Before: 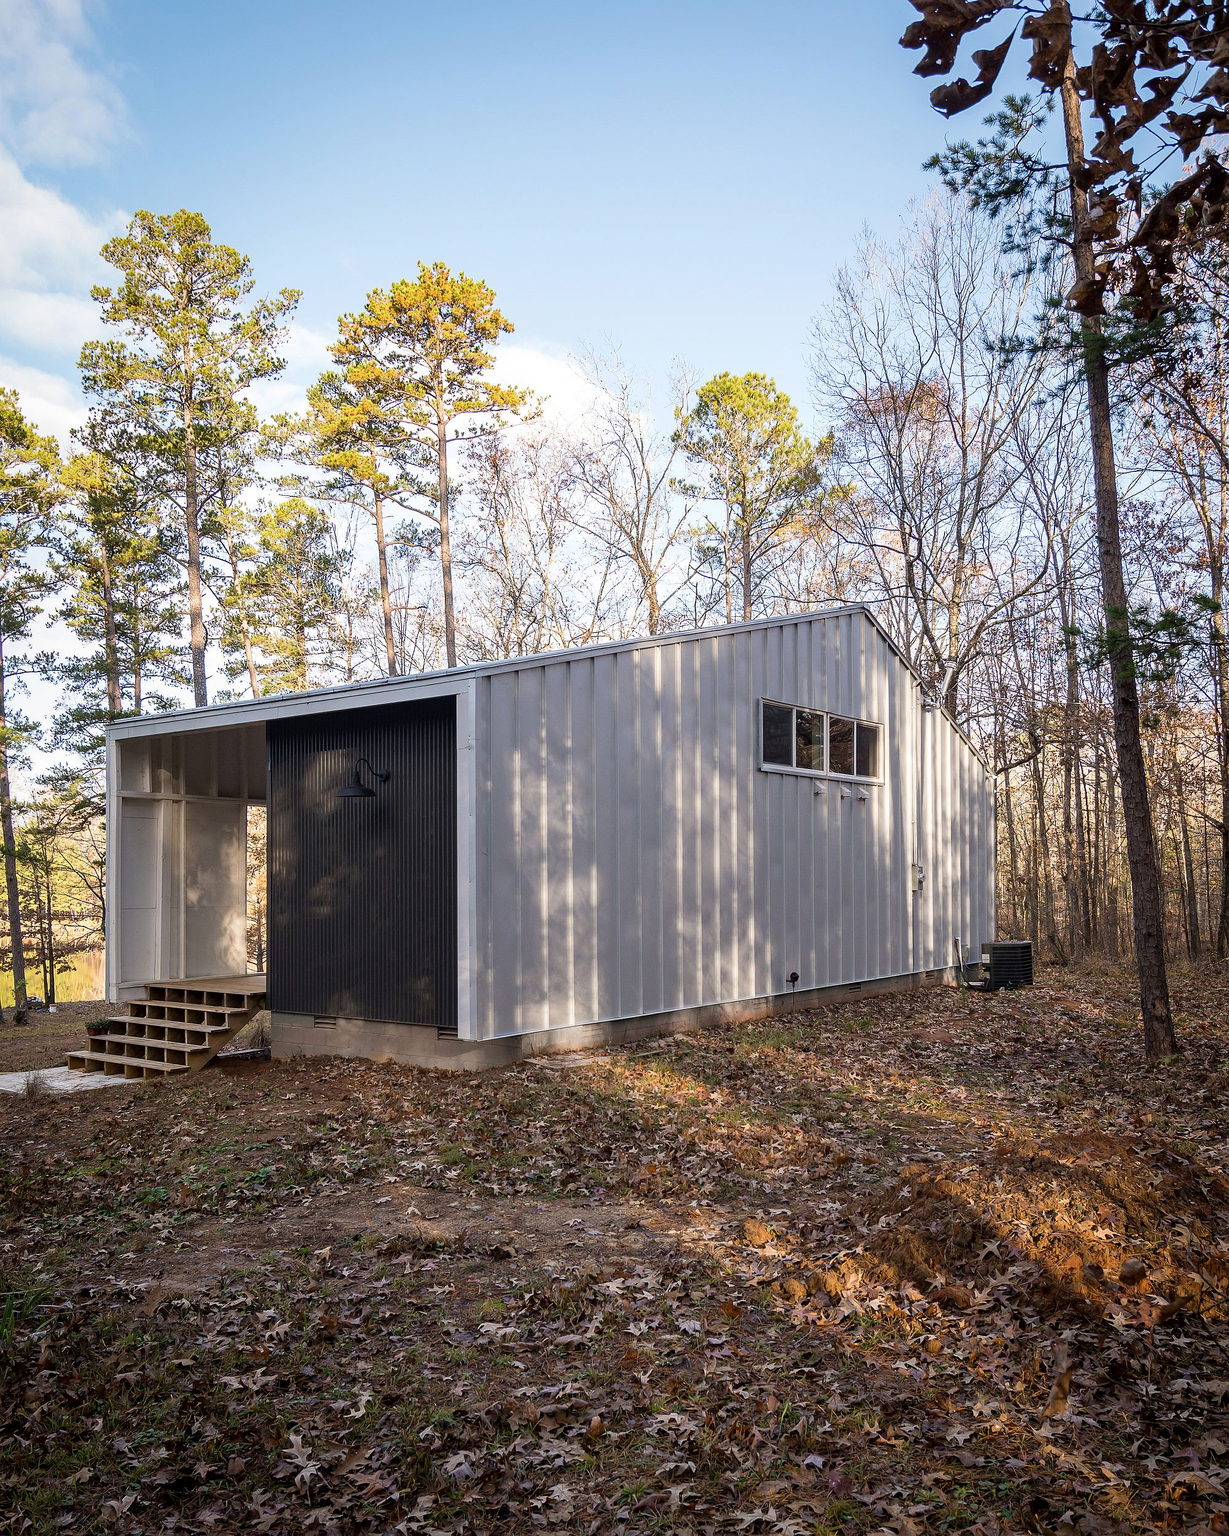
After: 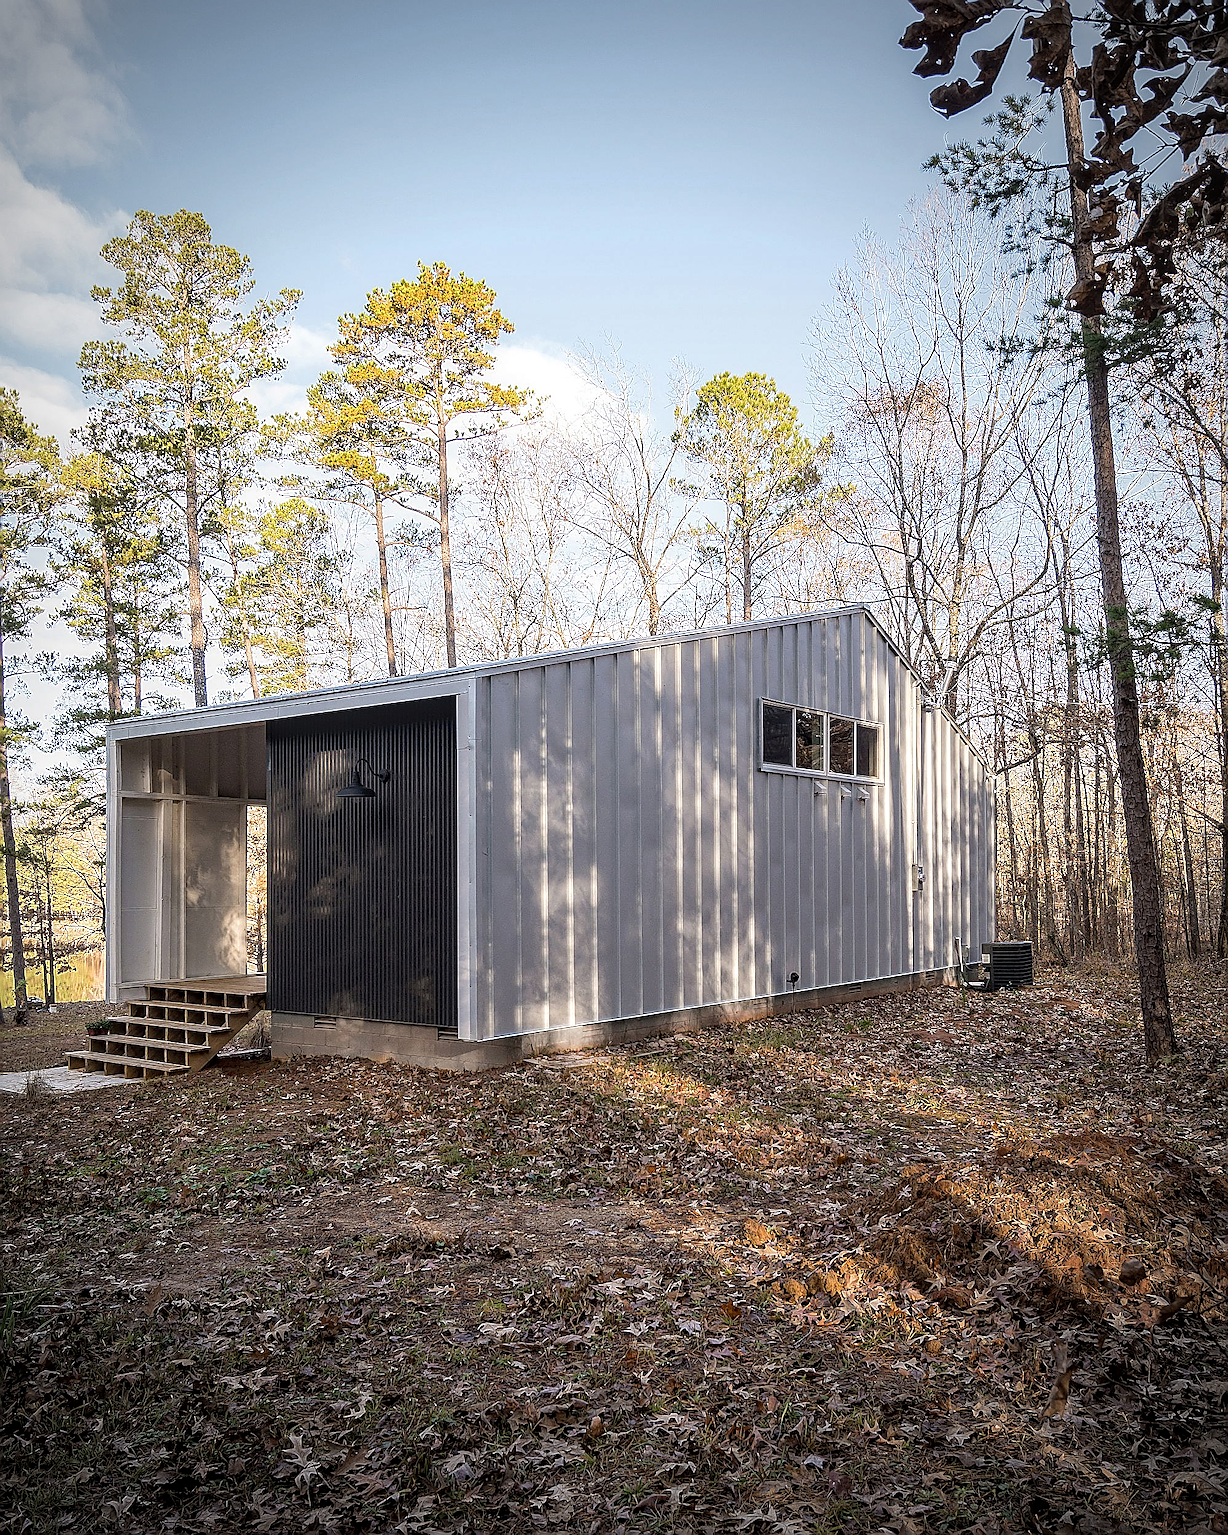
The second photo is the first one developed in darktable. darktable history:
sharpen: radius 1.685, amount 1.294
vignetting: fall-off start 71.74%
local contrast: detail 130%
